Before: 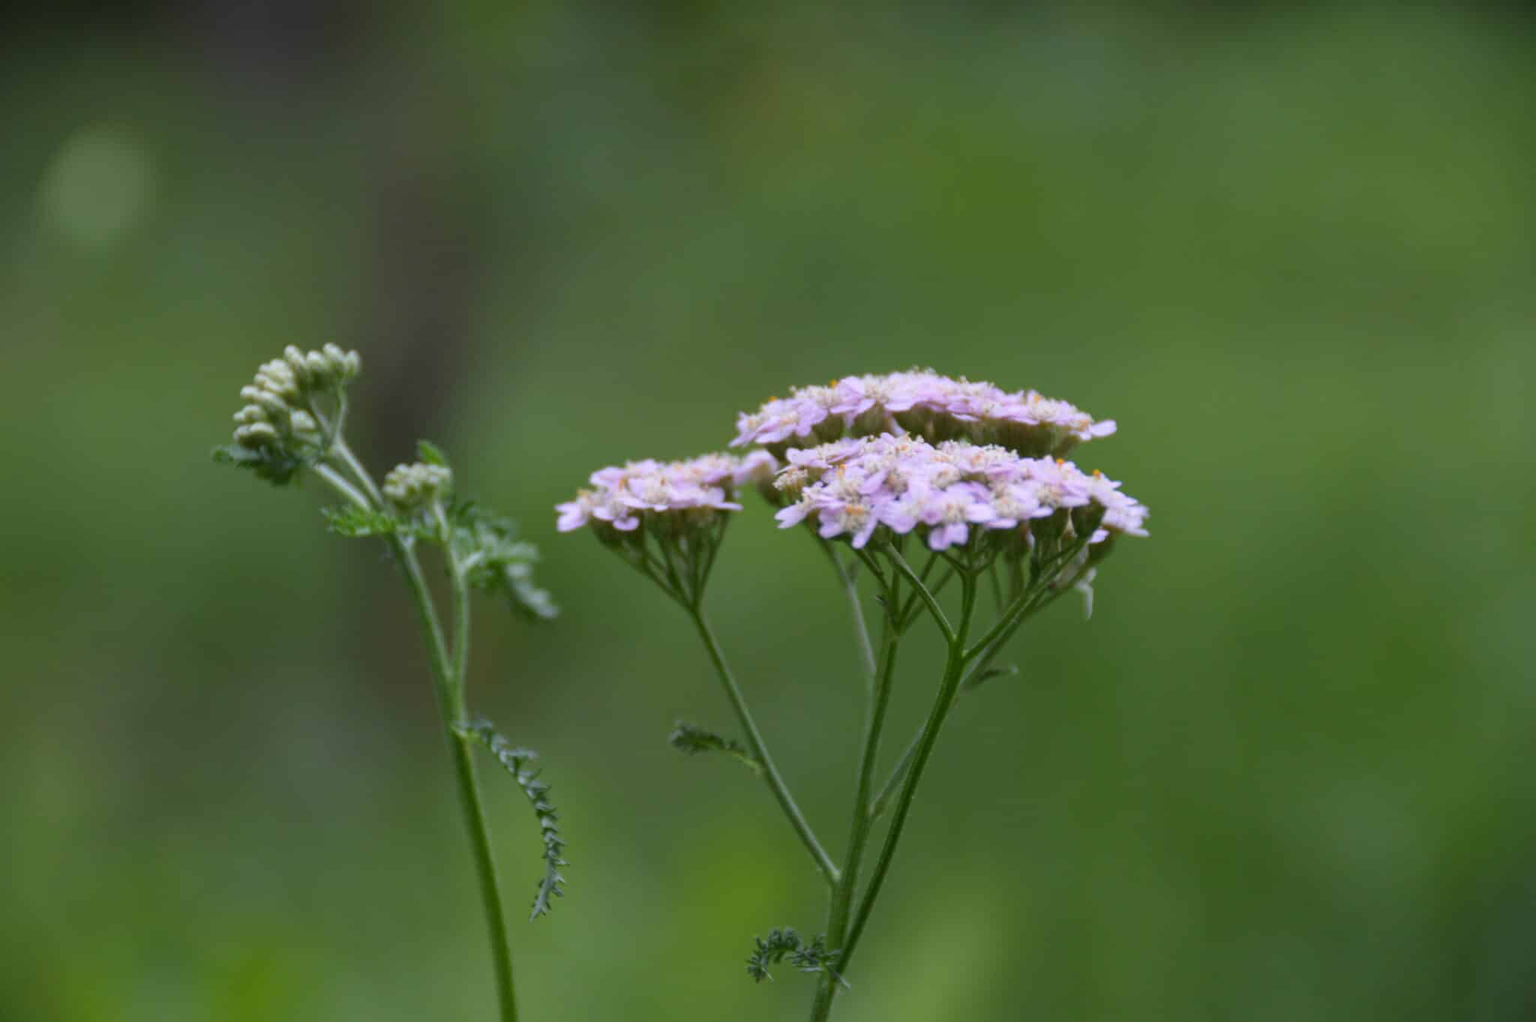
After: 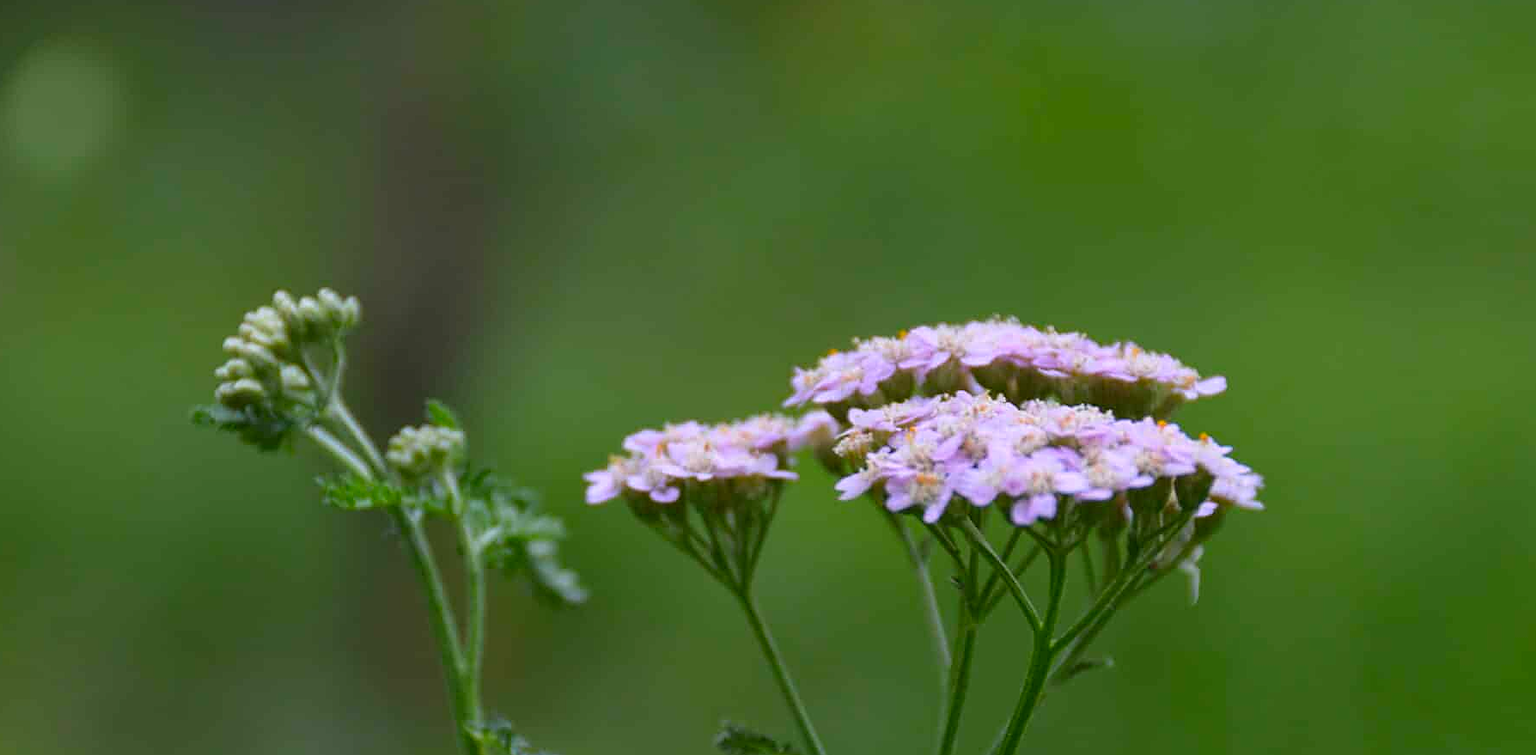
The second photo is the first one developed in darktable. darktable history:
color correction: saturation 1.34
crop: left 3.015%, top 8.969%, right 9.647%, bottom 26.457%
sharpen: on, module defaults
